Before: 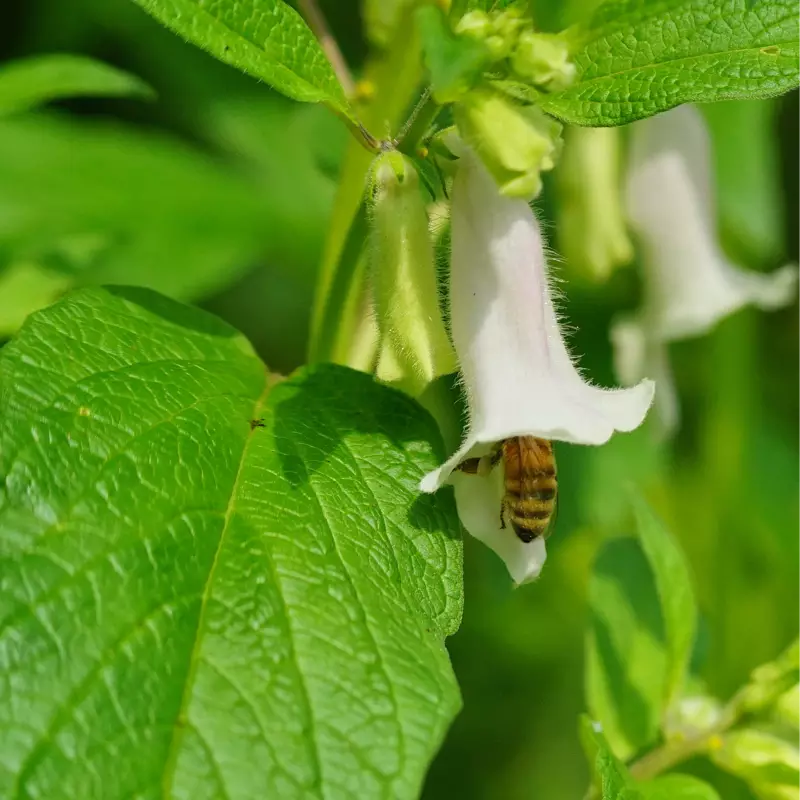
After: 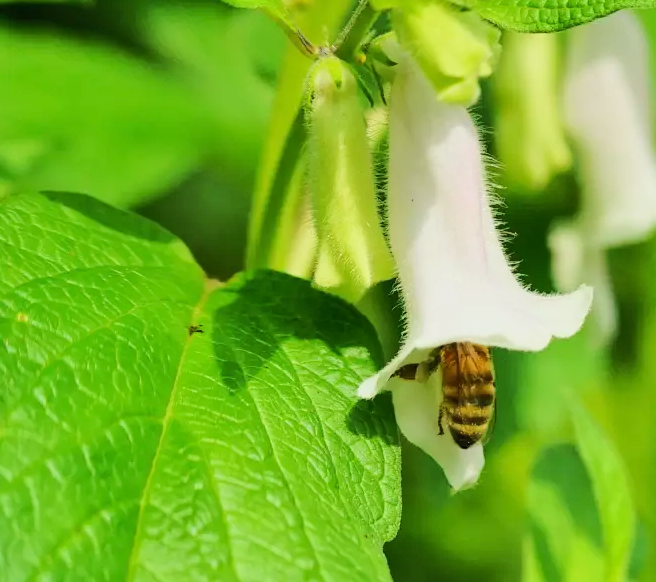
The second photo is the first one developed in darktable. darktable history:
rgb curve: curves: ch0 [(0, 0) (0.284, 0.292) (0.505, 0.644) (1, 1)], compensate middle gray true
crop: left 7.856%, top 11.836%, right 10.12%, bottom 15.387%
